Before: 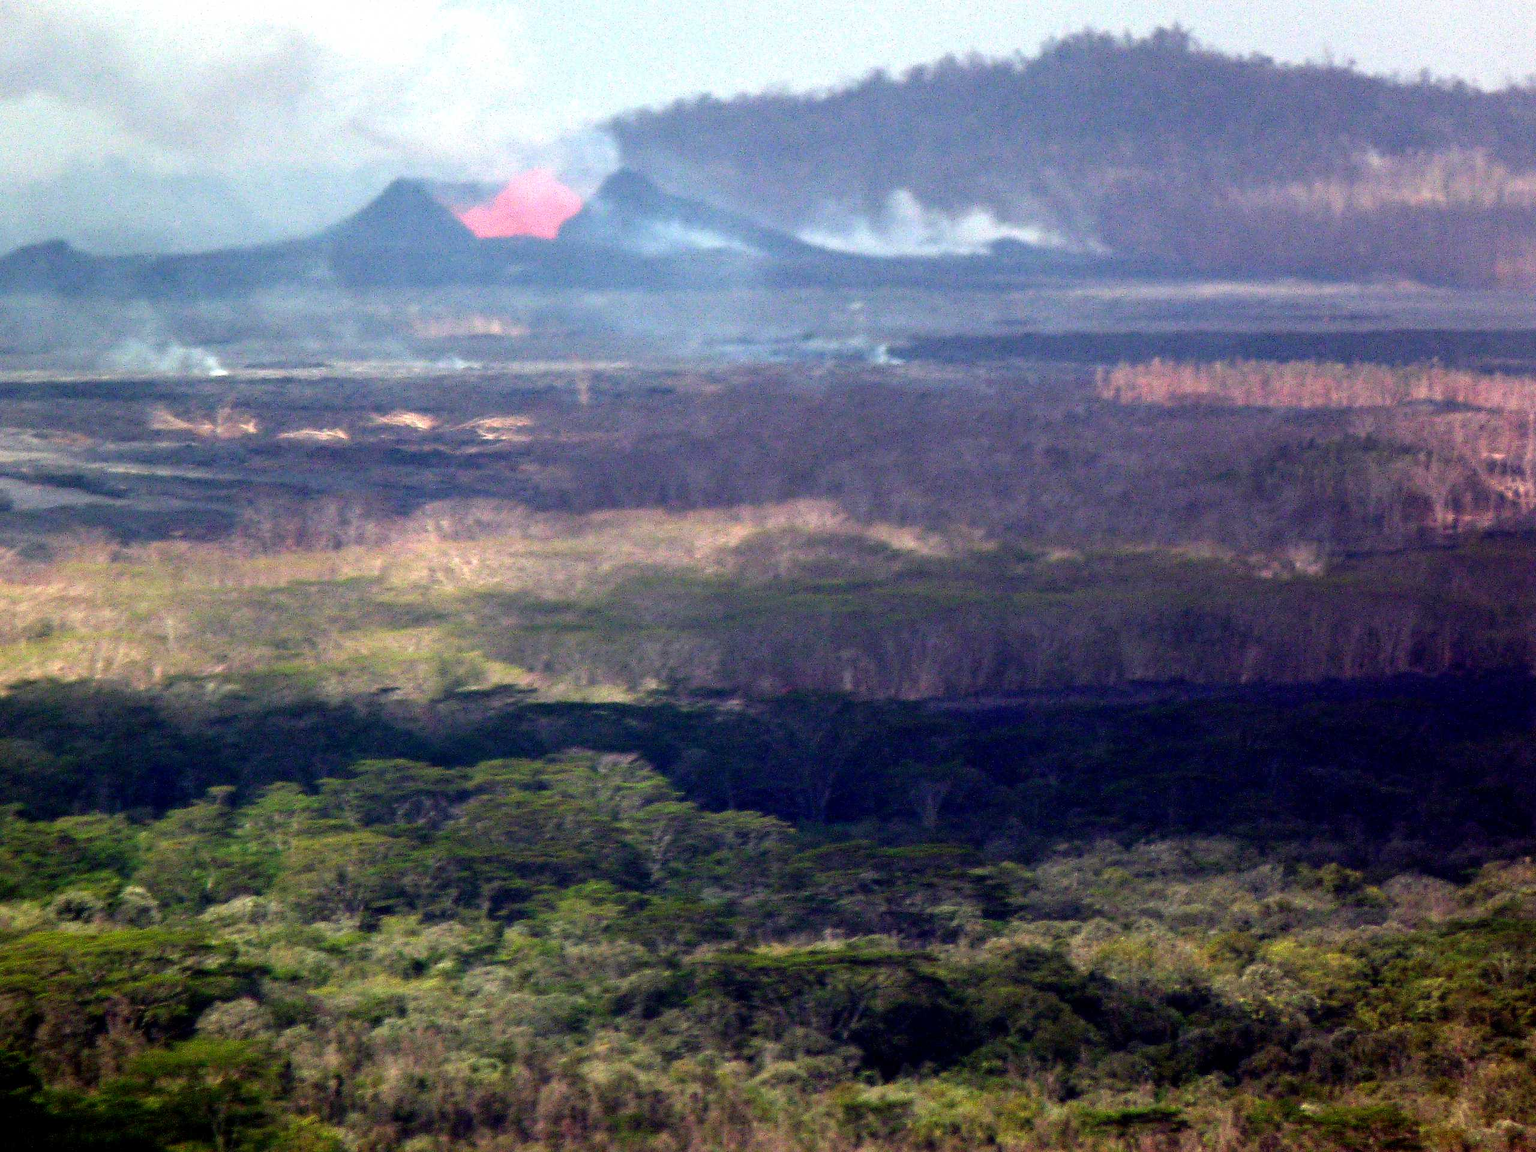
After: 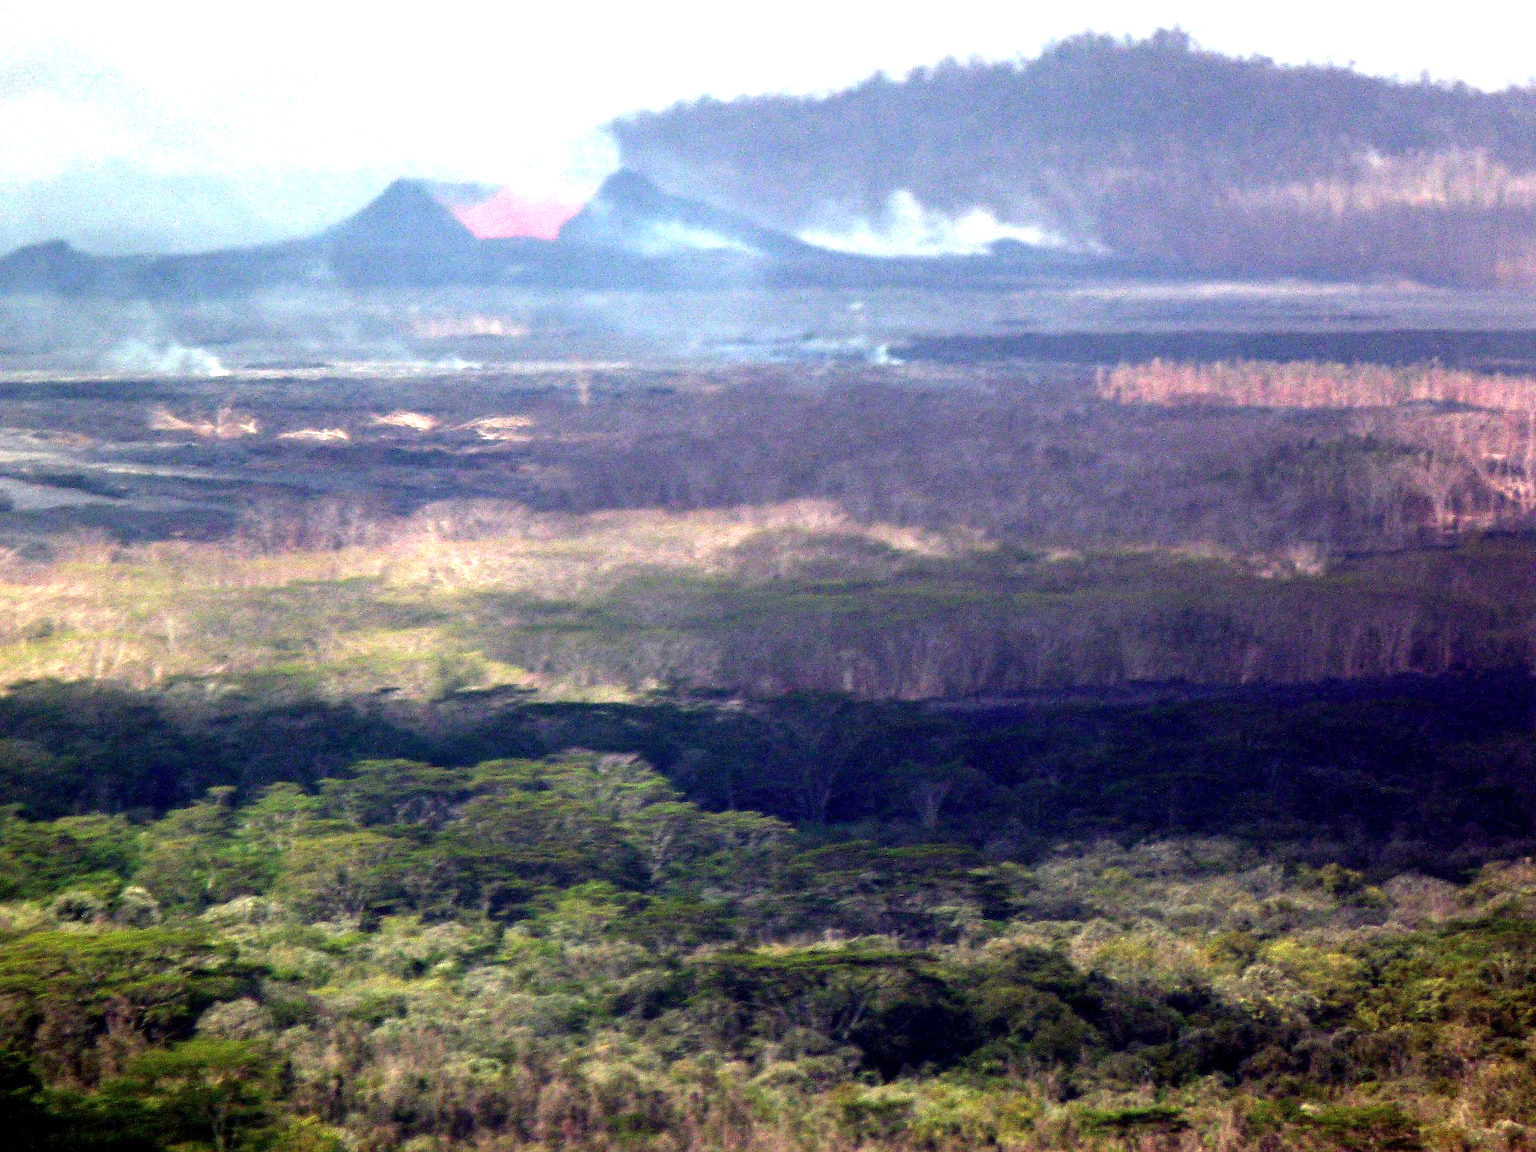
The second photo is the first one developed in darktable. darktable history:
exposure: exposure 0.663 EV, compensate highlight preservation false
contrast brightness saturation: saturation -0.063
